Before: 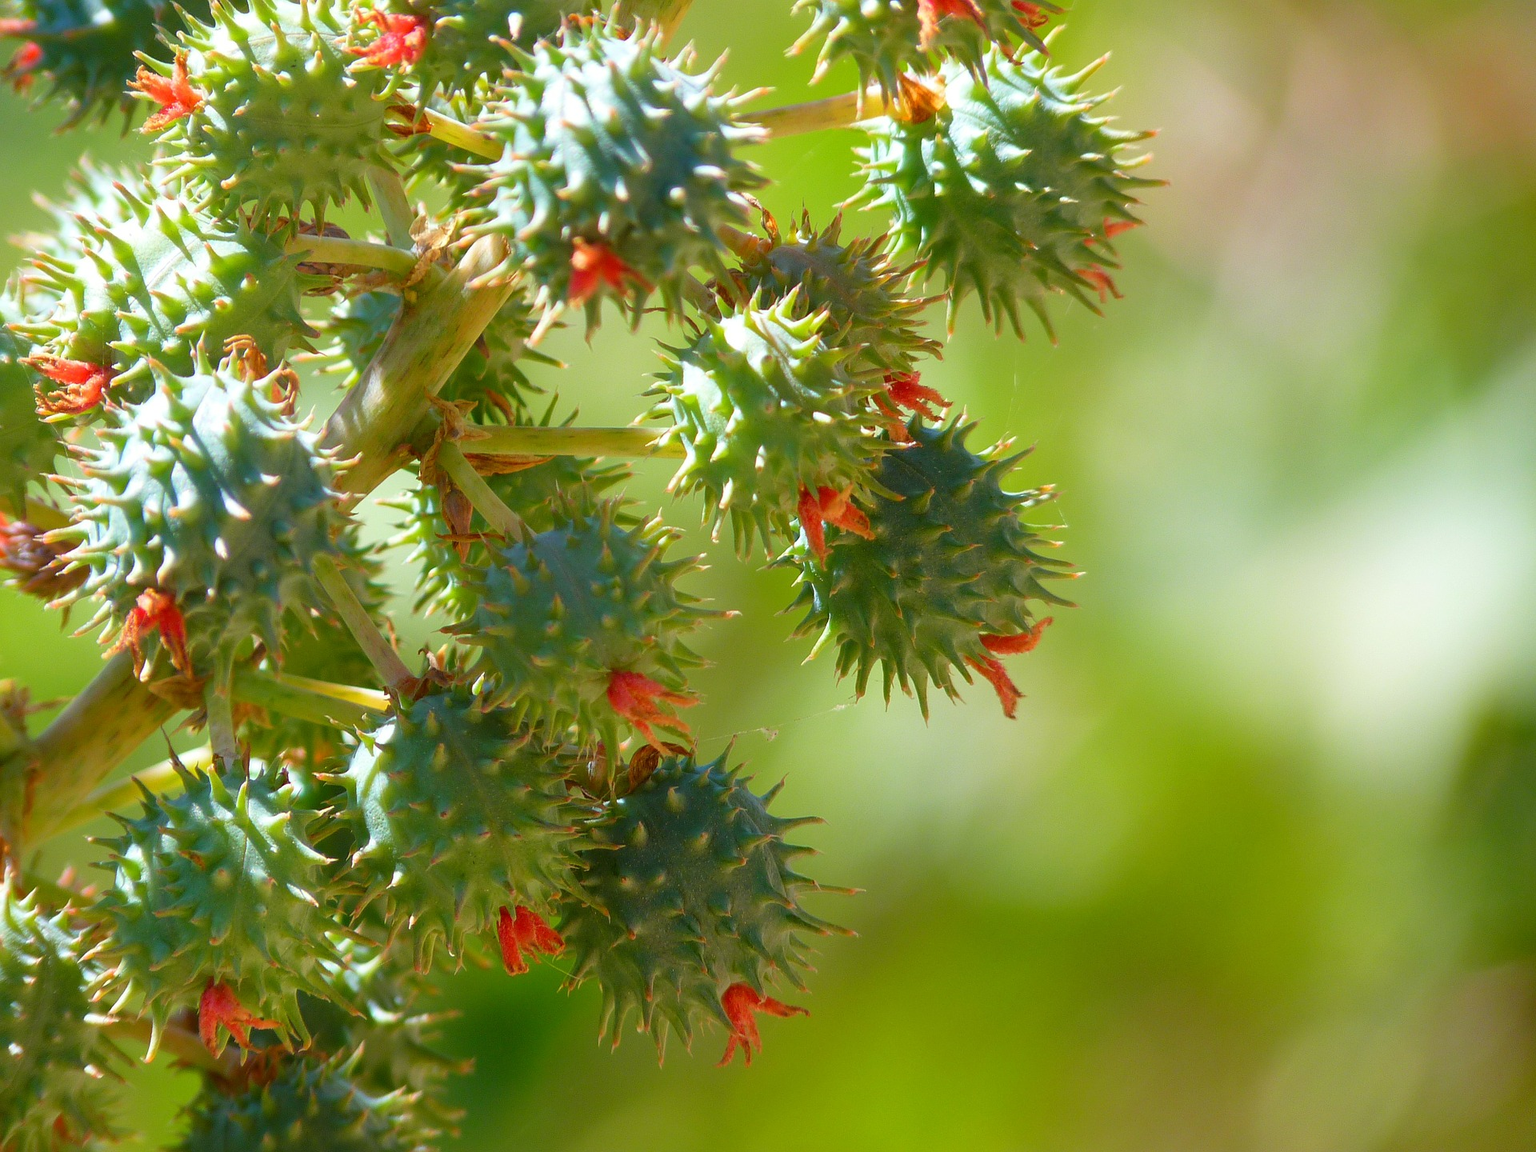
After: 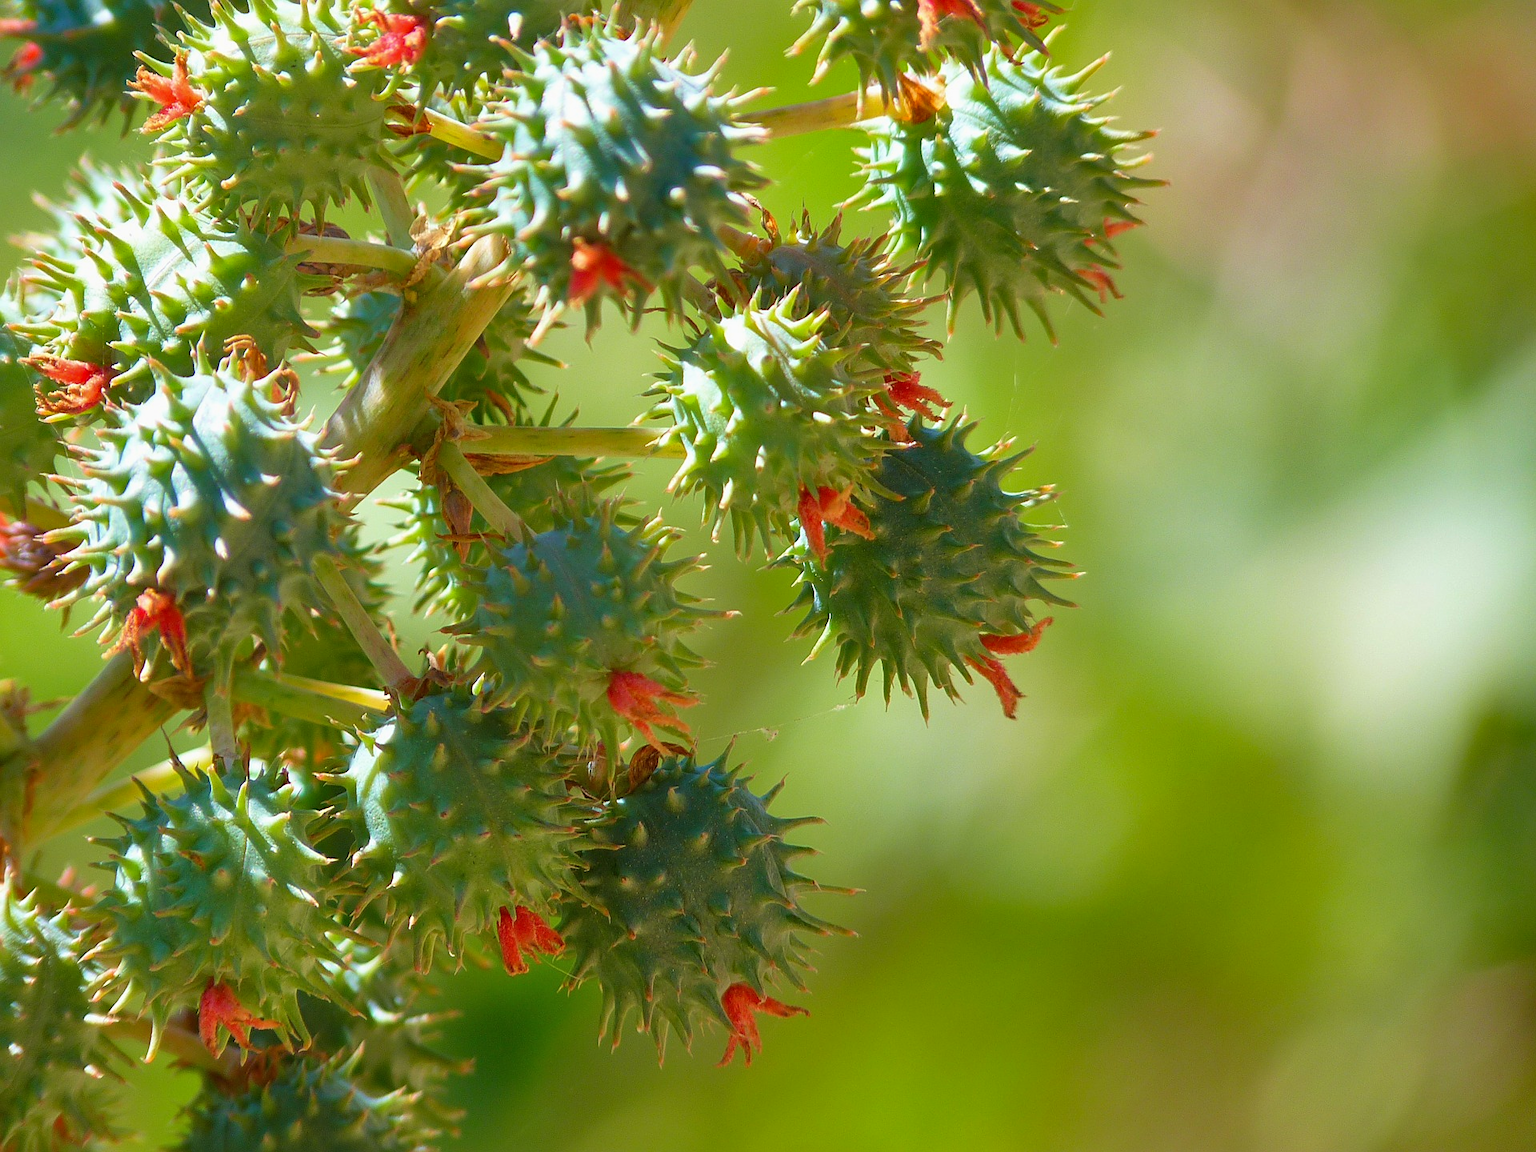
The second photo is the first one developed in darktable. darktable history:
velvia: strength 17%
sharpen: amount 0.2
shadows and highlights: shadows 43.71, white point adjustment -1.46, soften with gaussian
